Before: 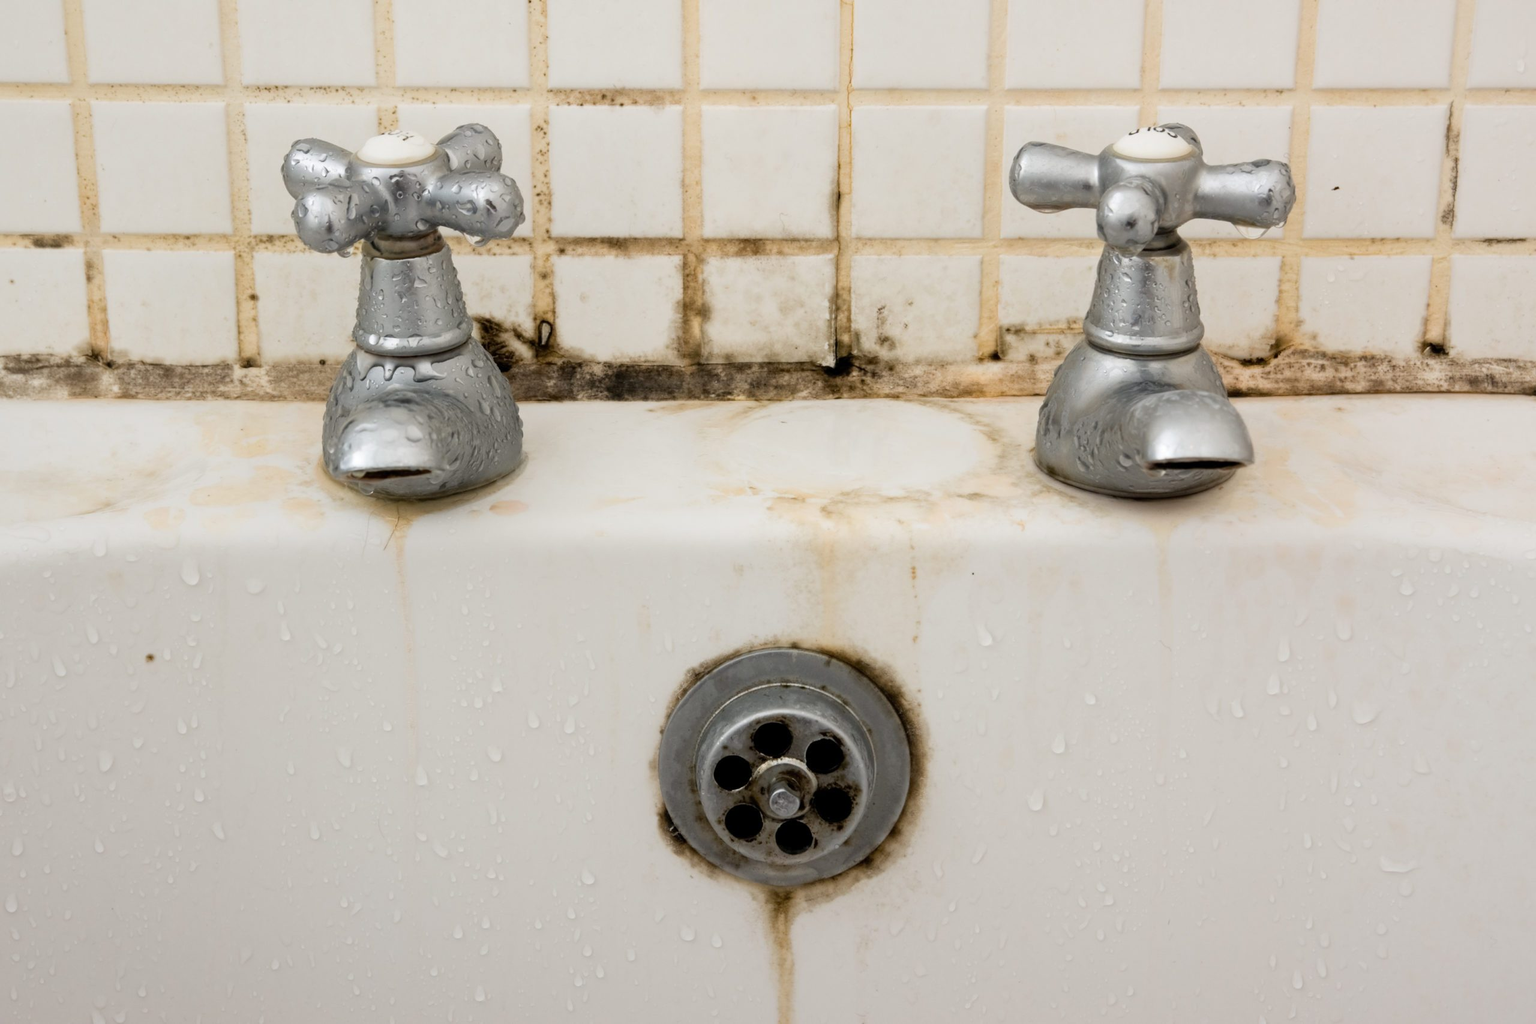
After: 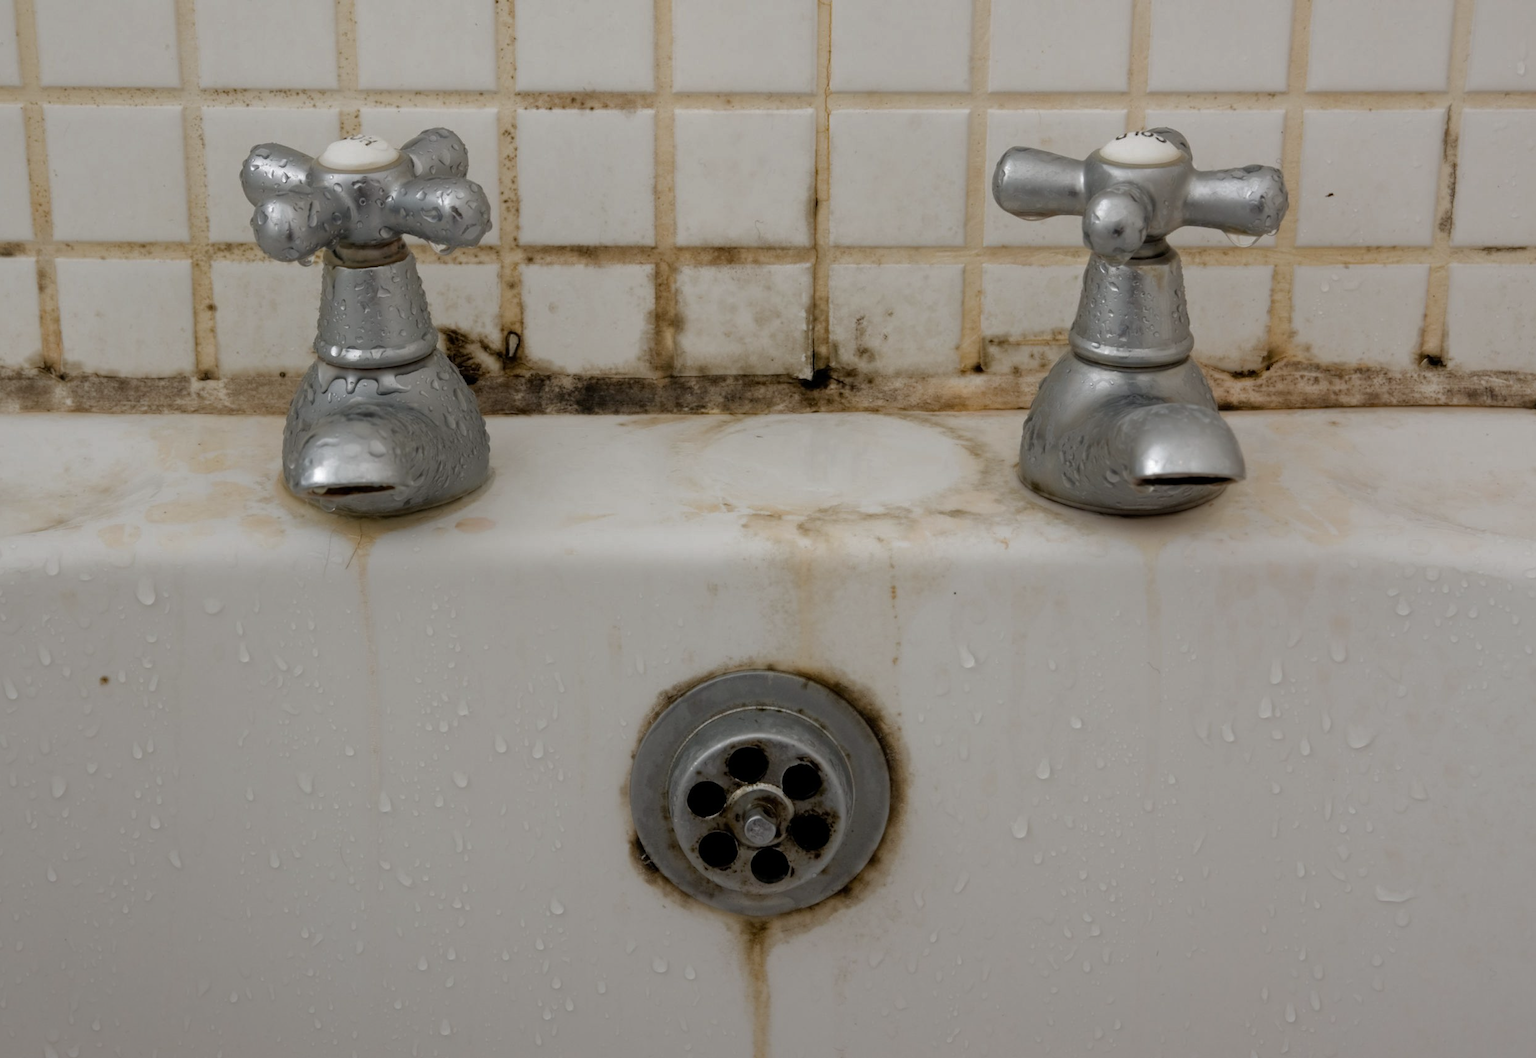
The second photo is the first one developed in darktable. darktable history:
base curve: curves: ch0 [(0, 0) (0.841, 0.609) (1, 1)]
crop and rotate: left 3.238%
